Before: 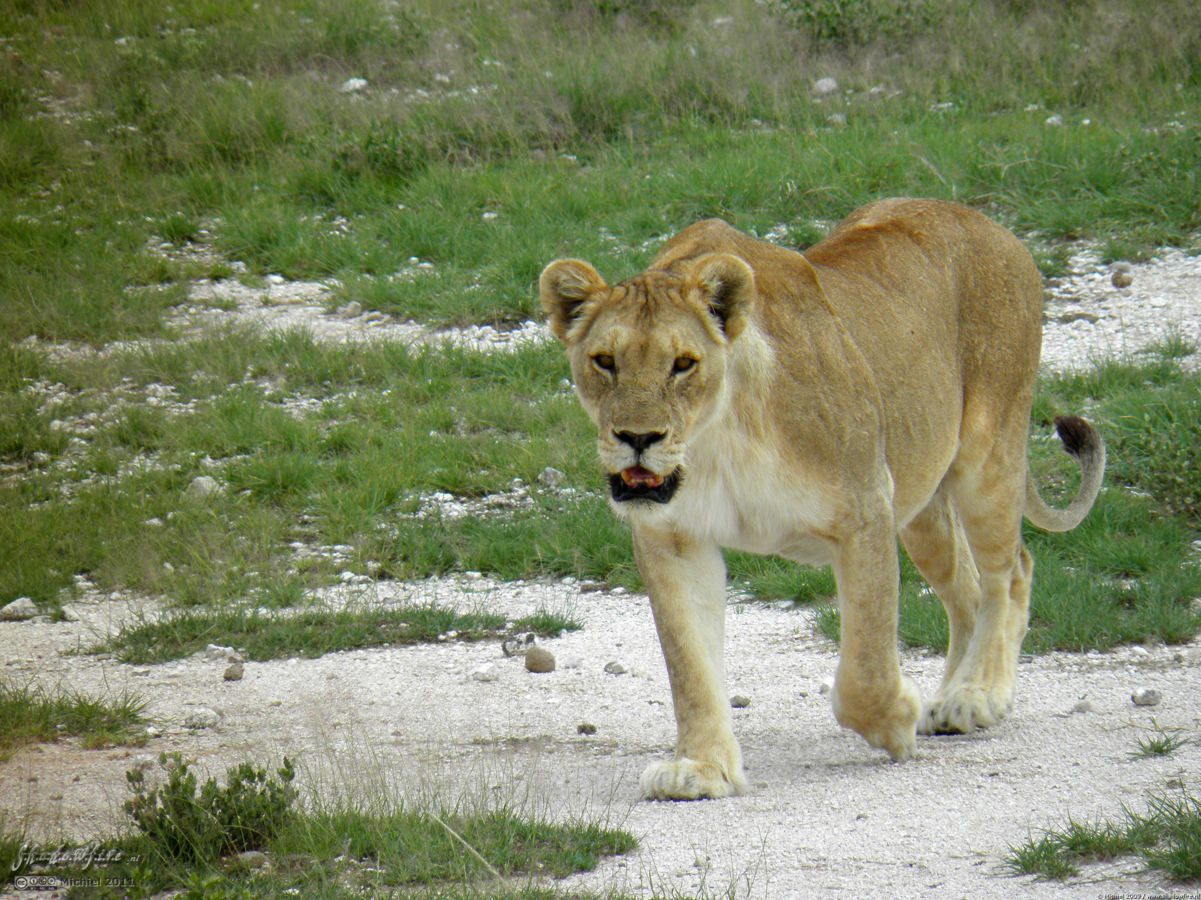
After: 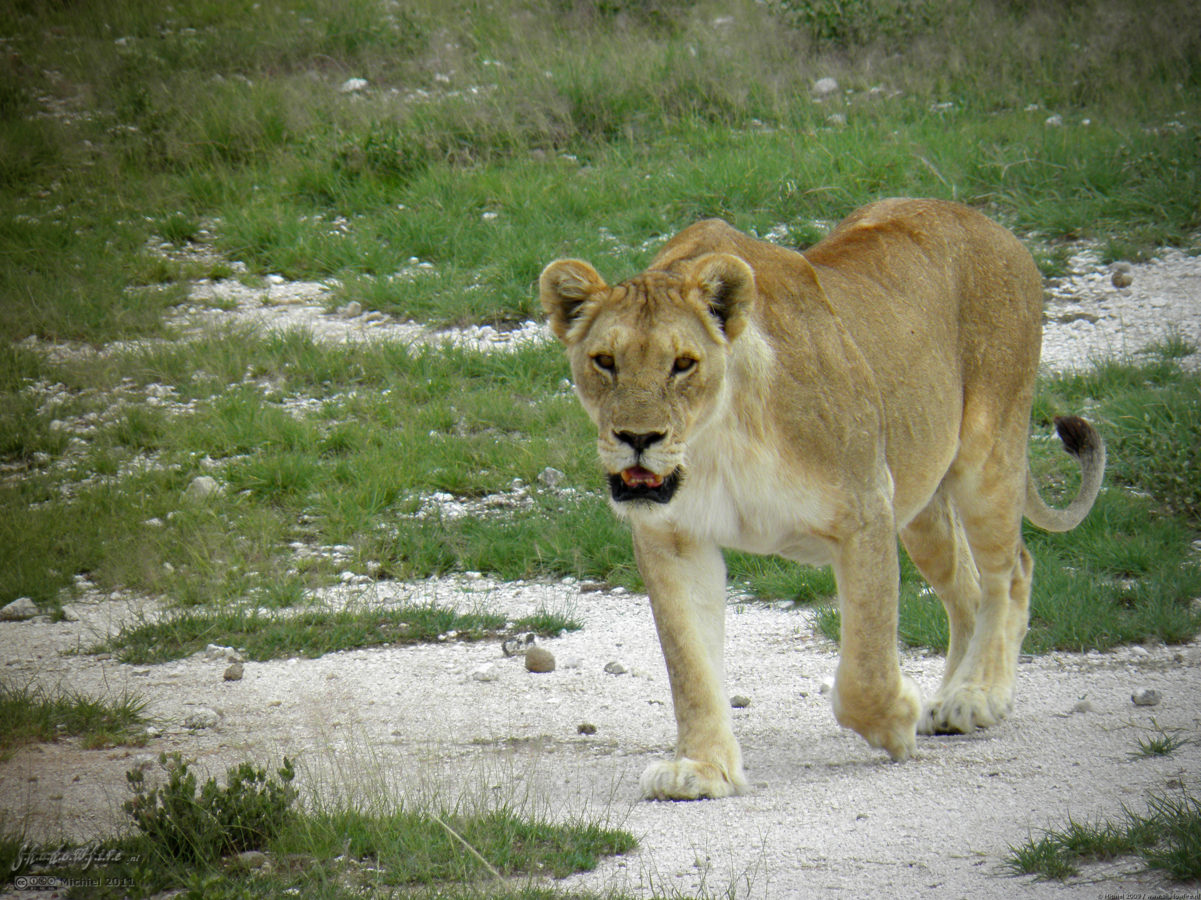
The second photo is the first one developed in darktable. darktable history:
vignetting: fall-off start 67.08%, brightness -0.58, saturation -0.126, width/height ratio 1.011
tone equalizer: on, module defaults
